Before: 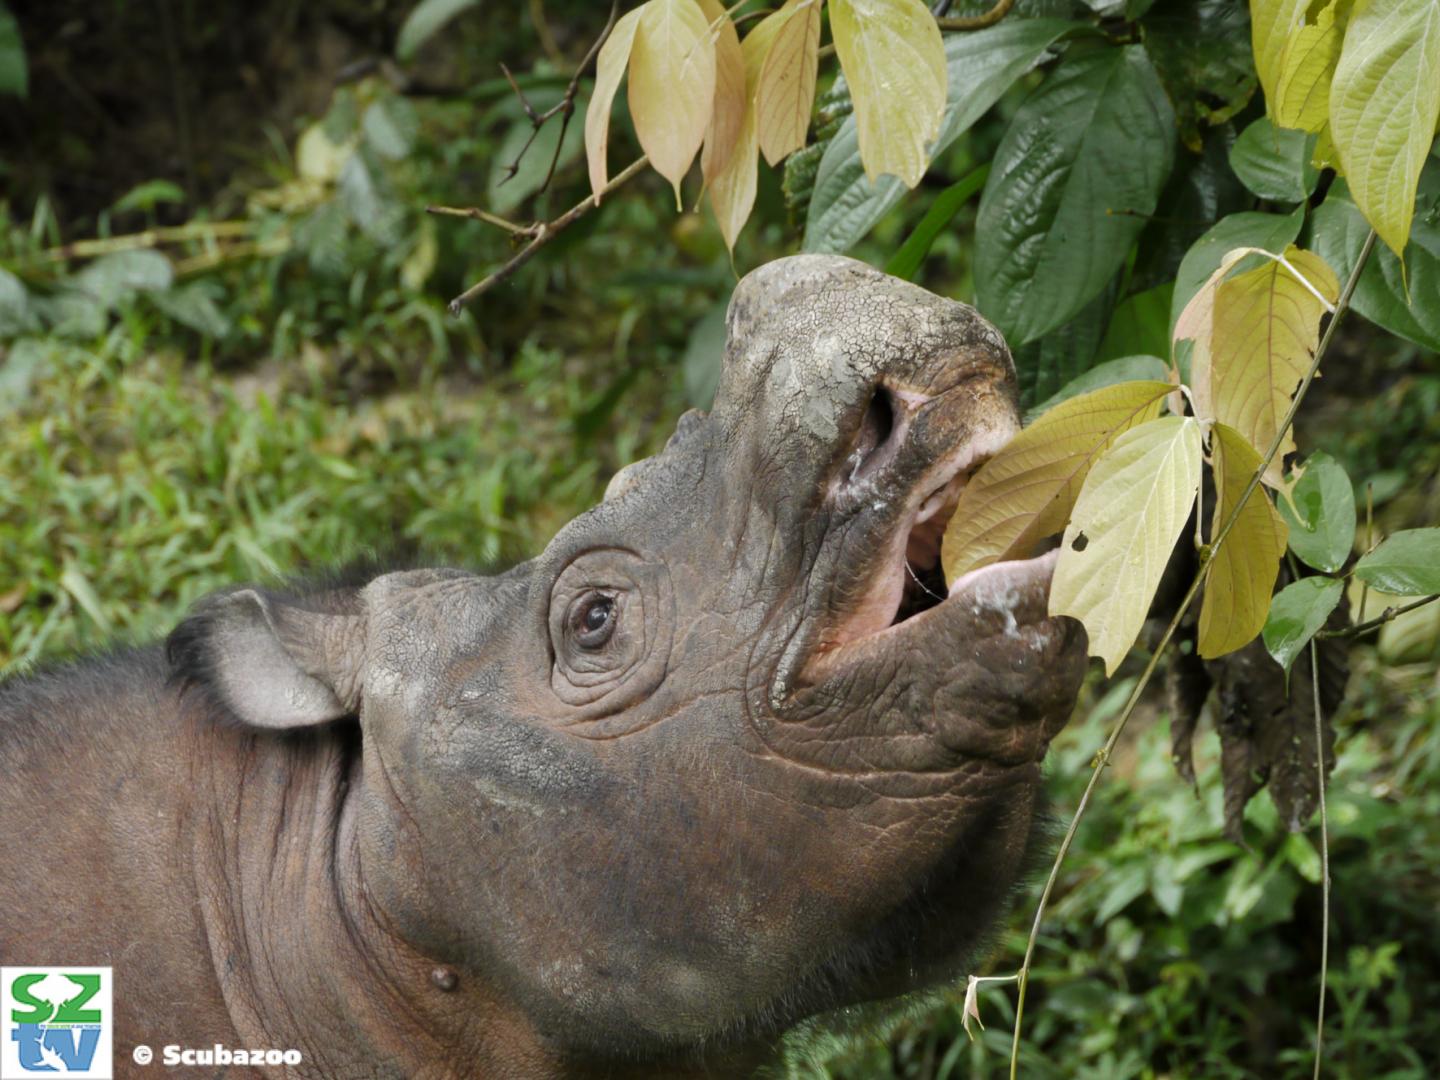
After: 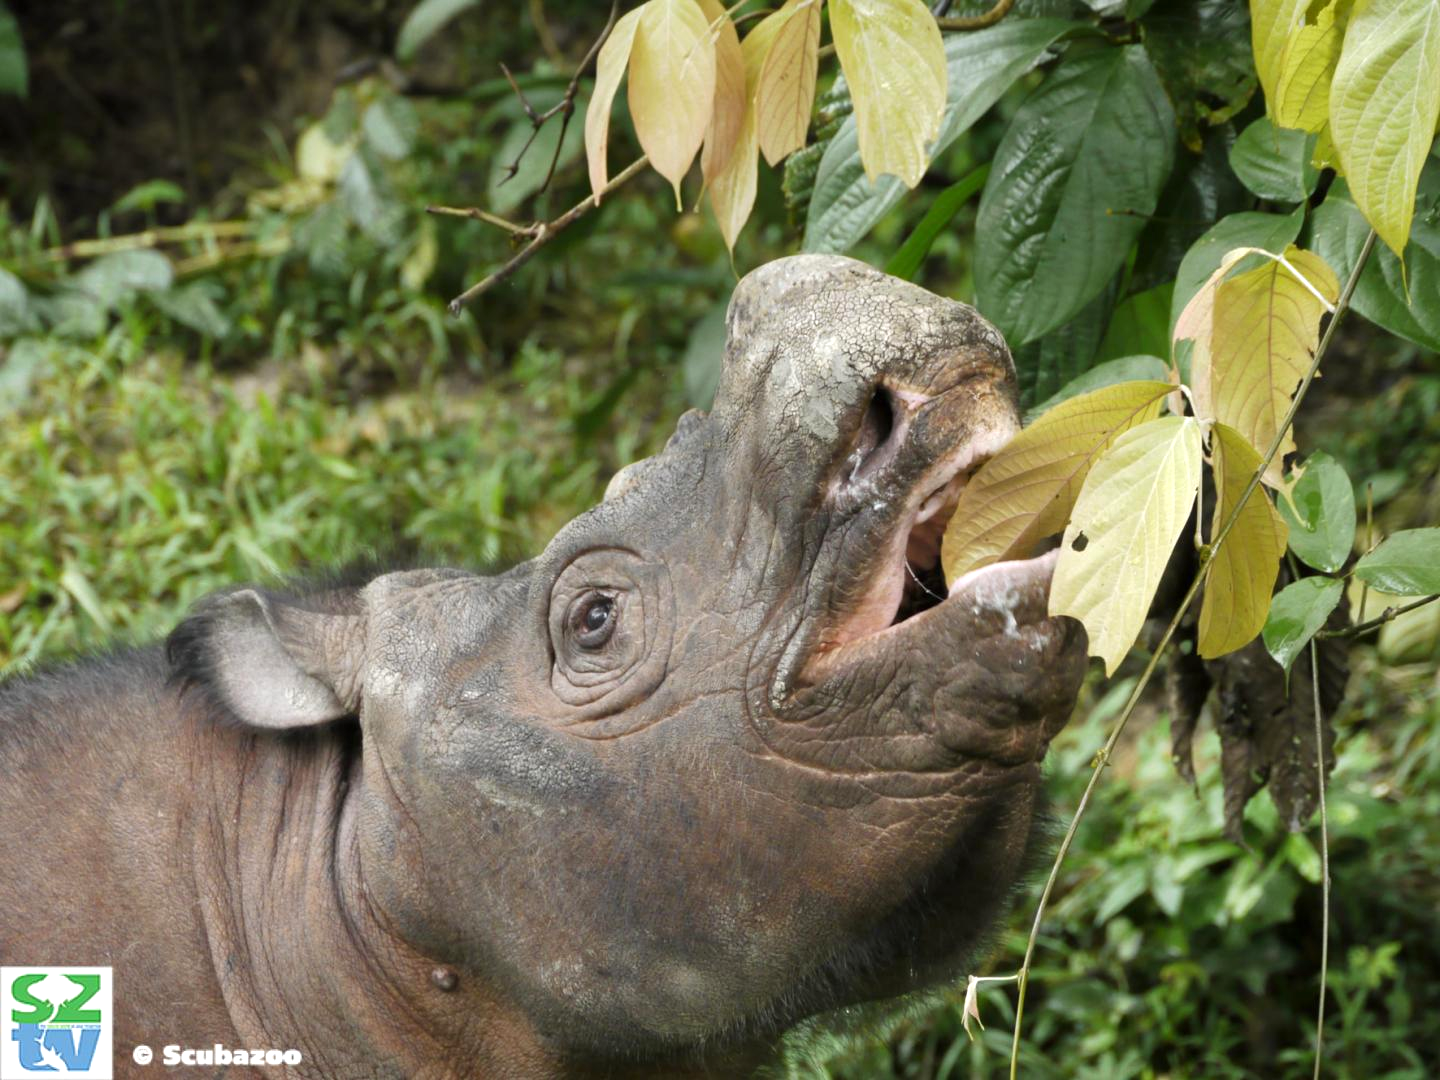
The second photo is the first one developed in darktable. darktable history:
levels: mode automatic, levels [0, 0.498, 1]
exposure: exposure 0.374 EV, compensate highlight preservation false
